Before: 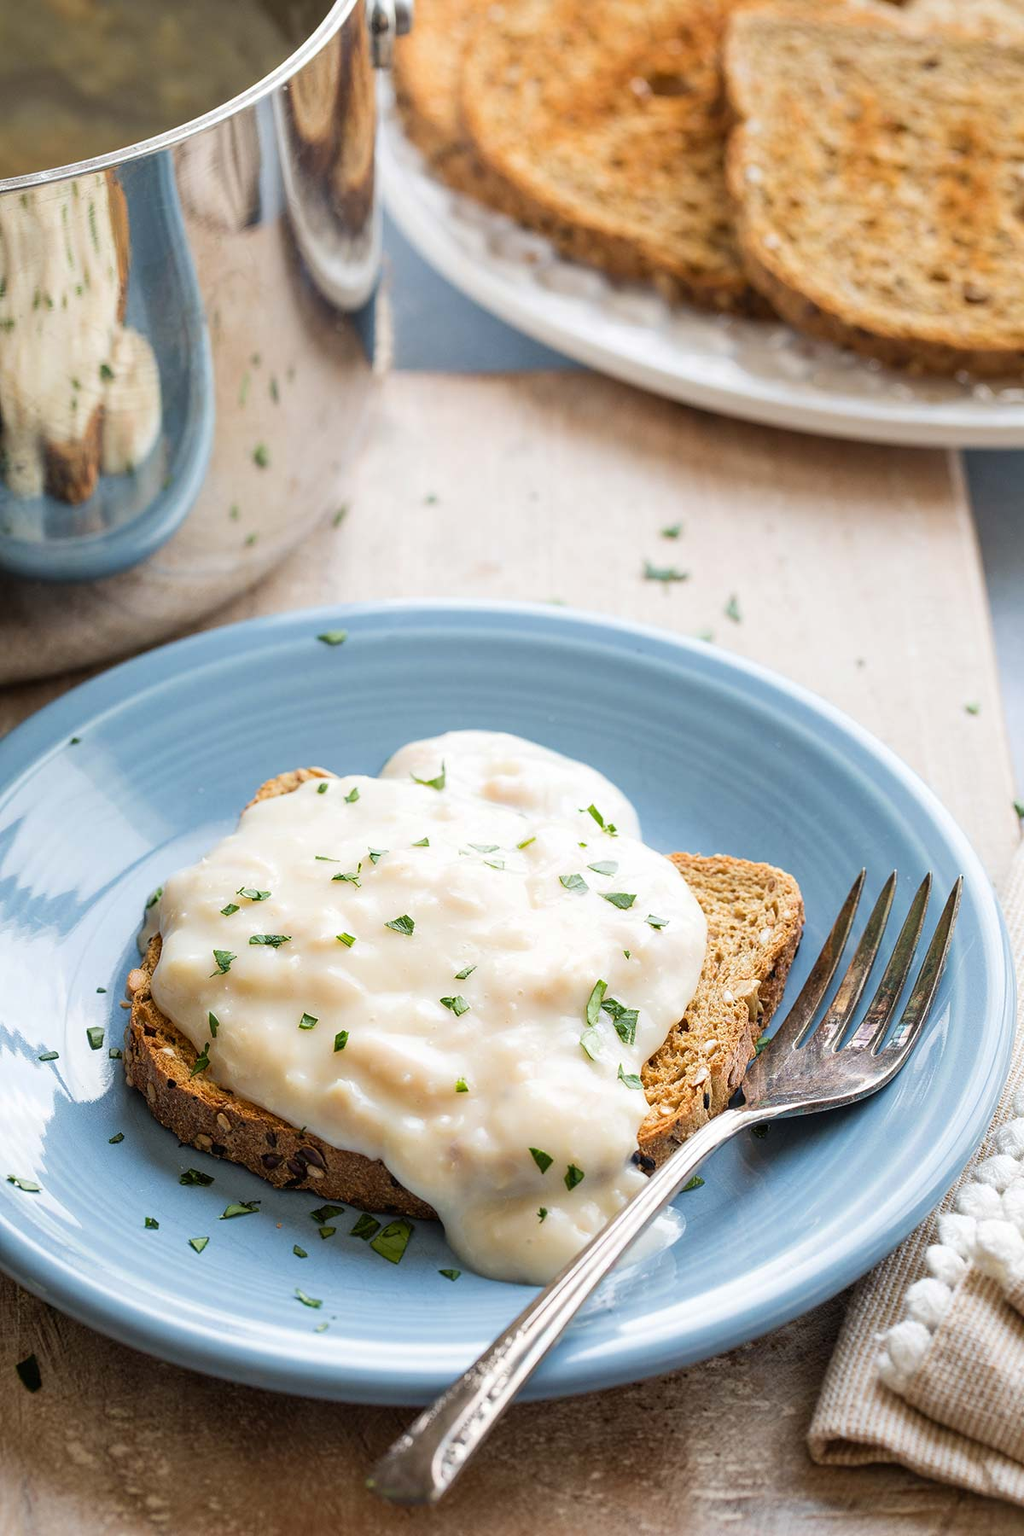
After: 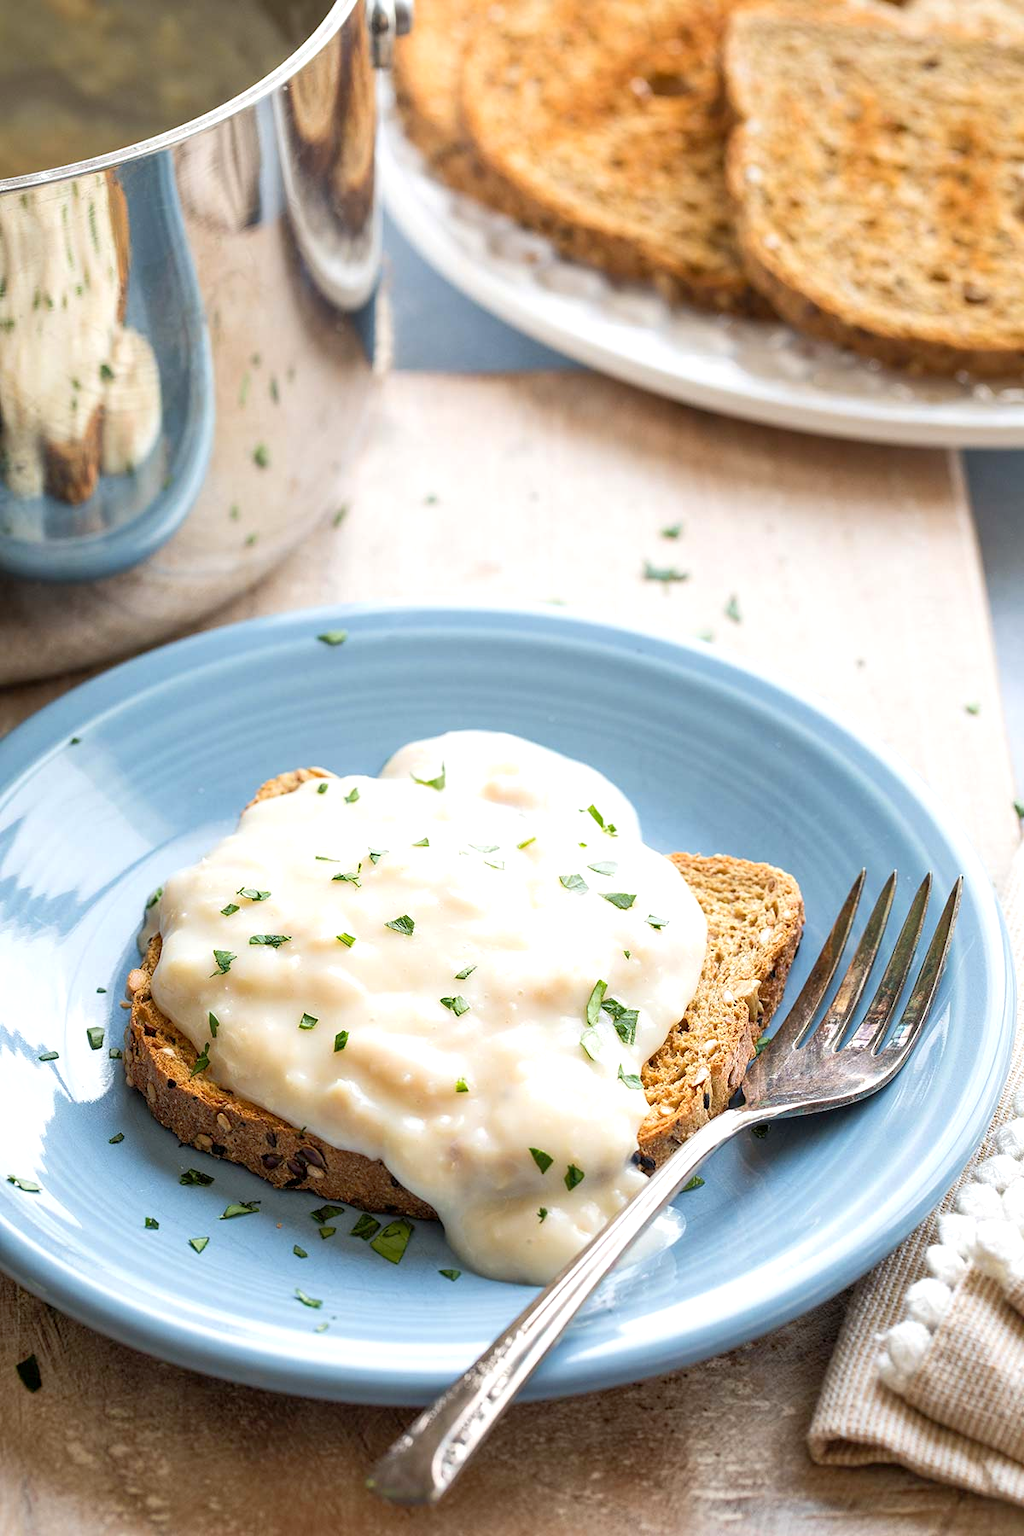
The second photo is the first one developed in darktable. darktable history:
shadows and highlights: shadows 43.06, highlights 6.94
exposure: black level correction 0.001, exposure 0.3 EV, compensate highlight preservation false
